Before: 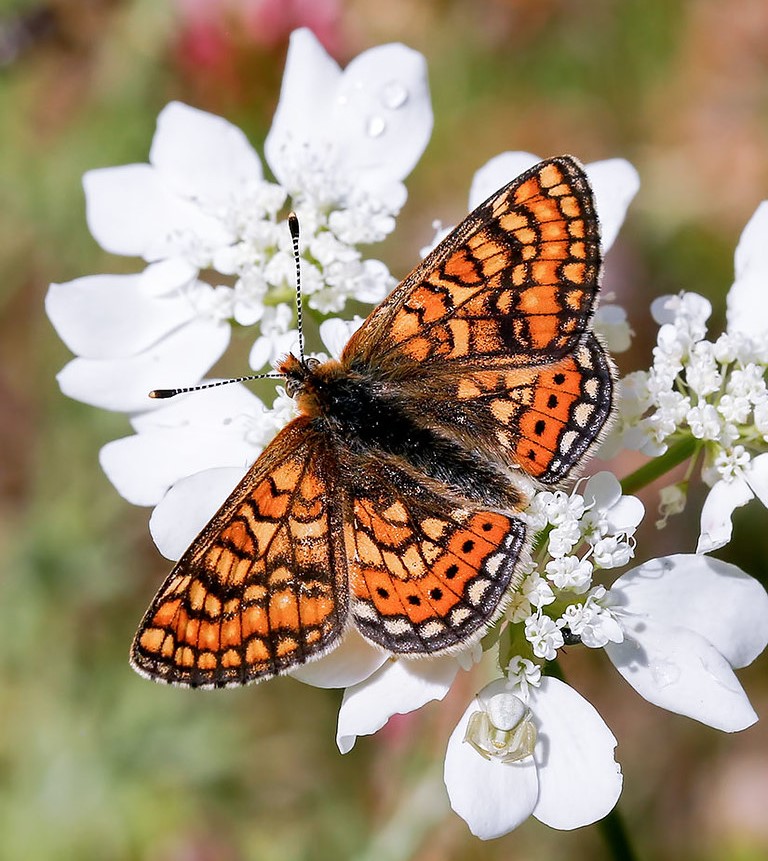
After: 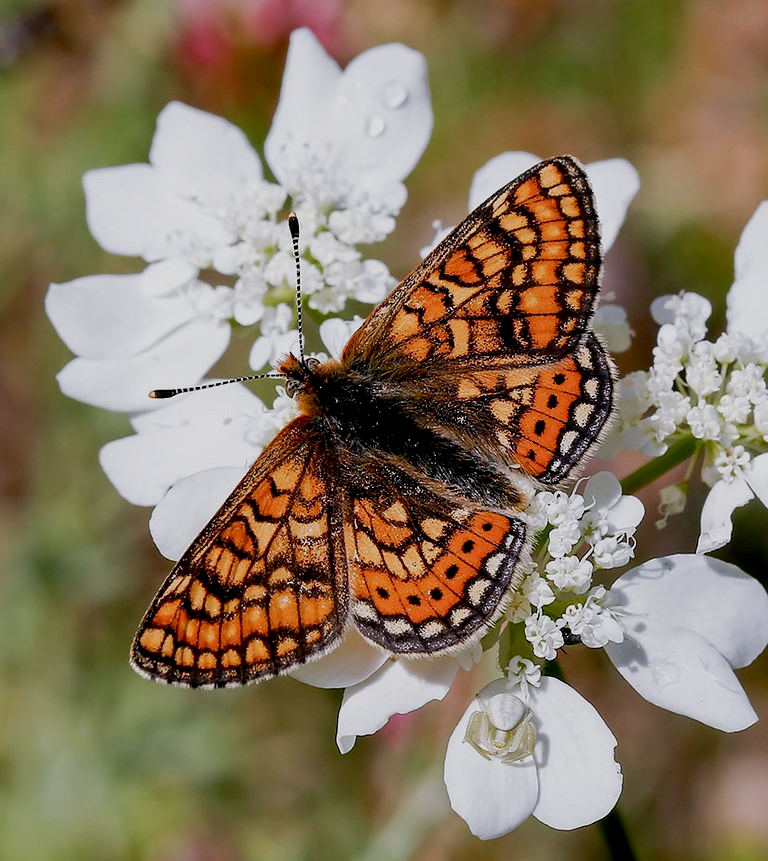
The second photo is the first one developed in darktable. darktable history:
exposure: black level correction 0.011, exposure -0.475 EV, compensate highlight preservation false
